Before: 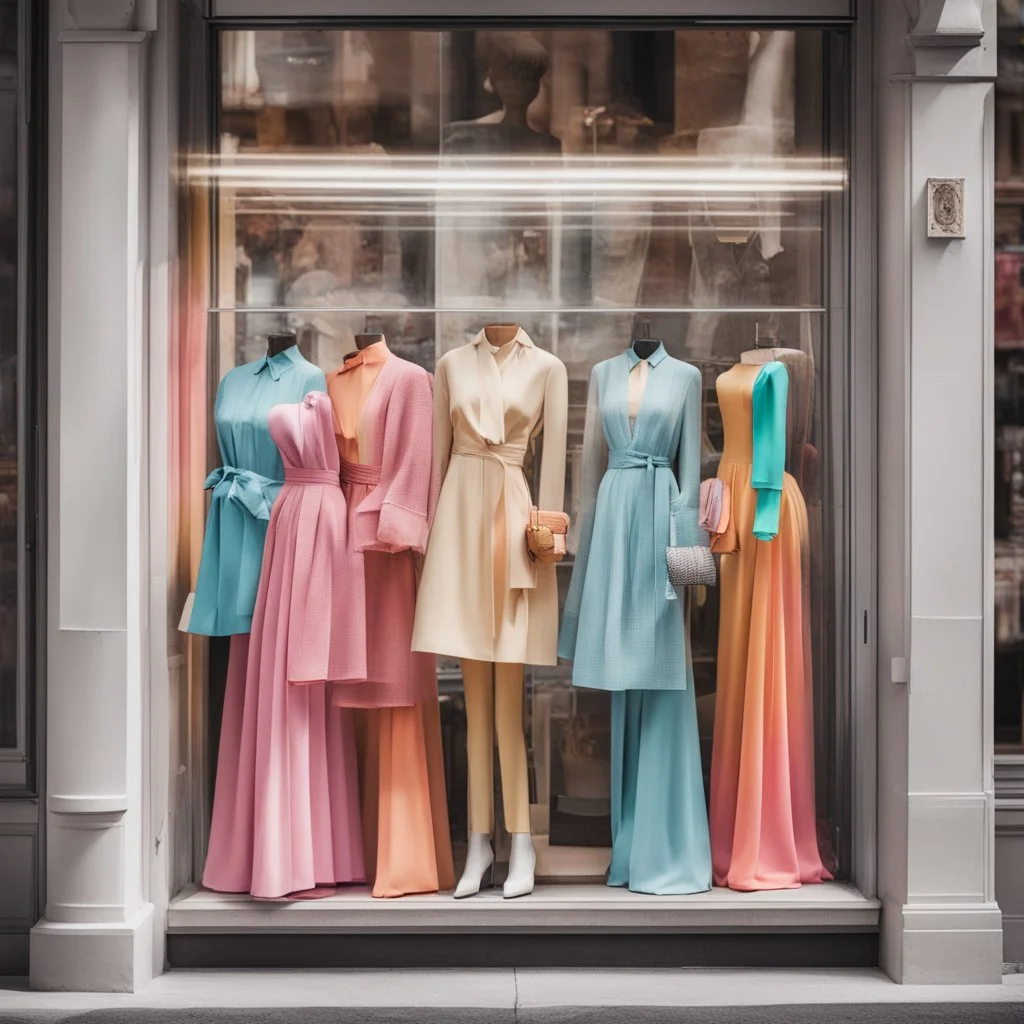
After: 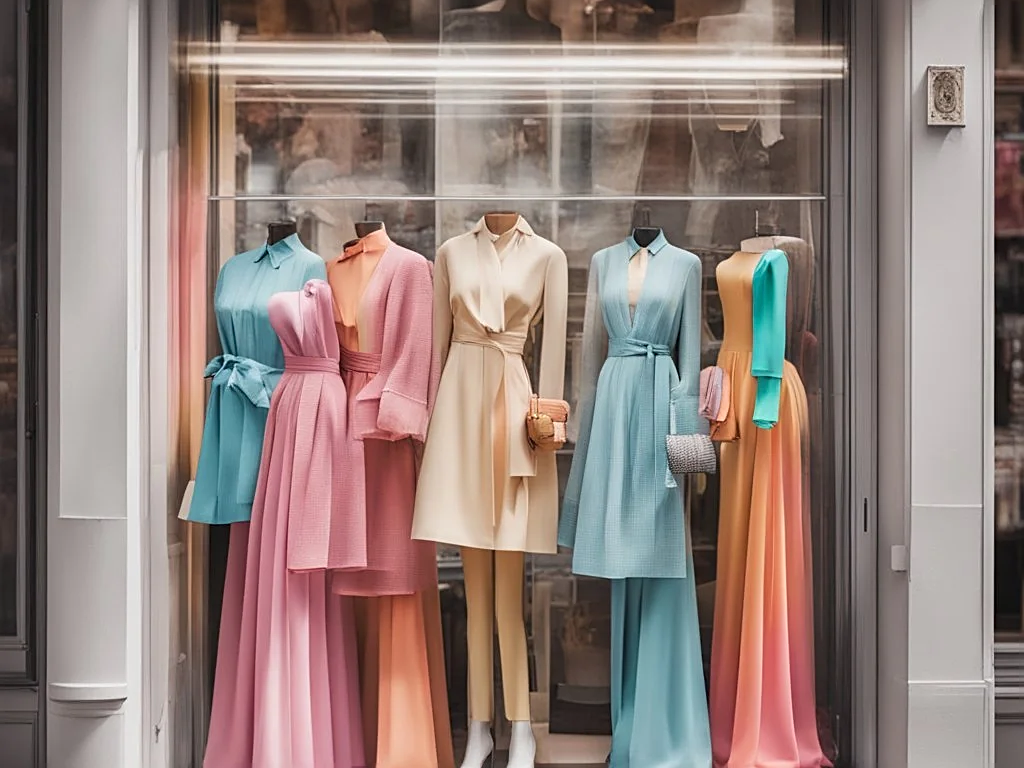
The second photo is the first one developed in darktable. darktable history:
sharpen: on, module defaults
crop: top 11.033%, bottom 13.959%
